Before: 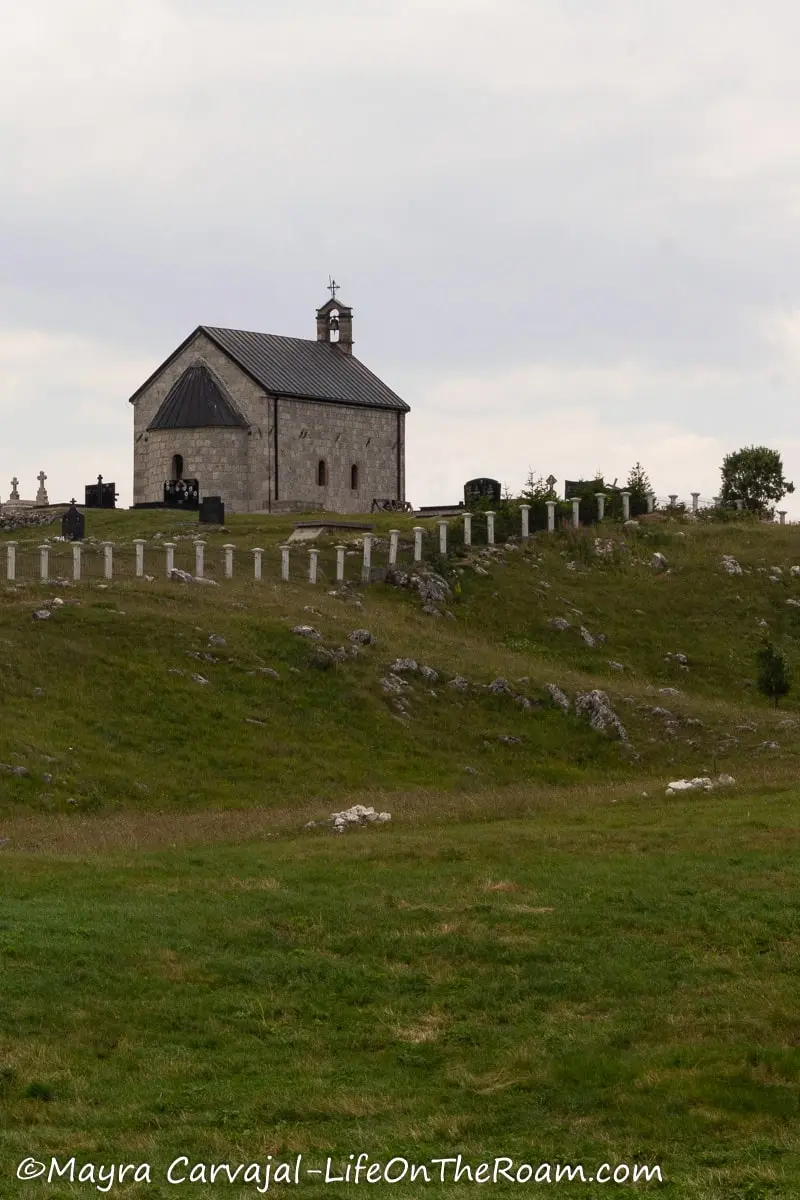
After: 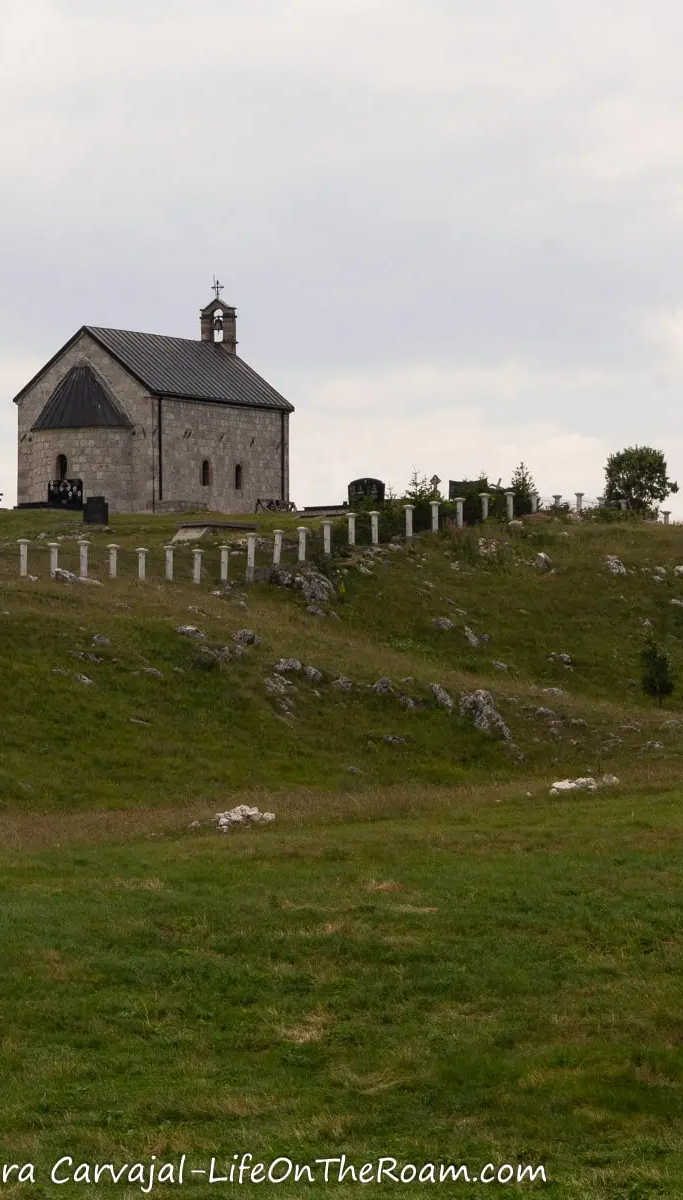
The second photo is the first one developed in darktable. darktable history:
crop and rotate: left 14.524%
